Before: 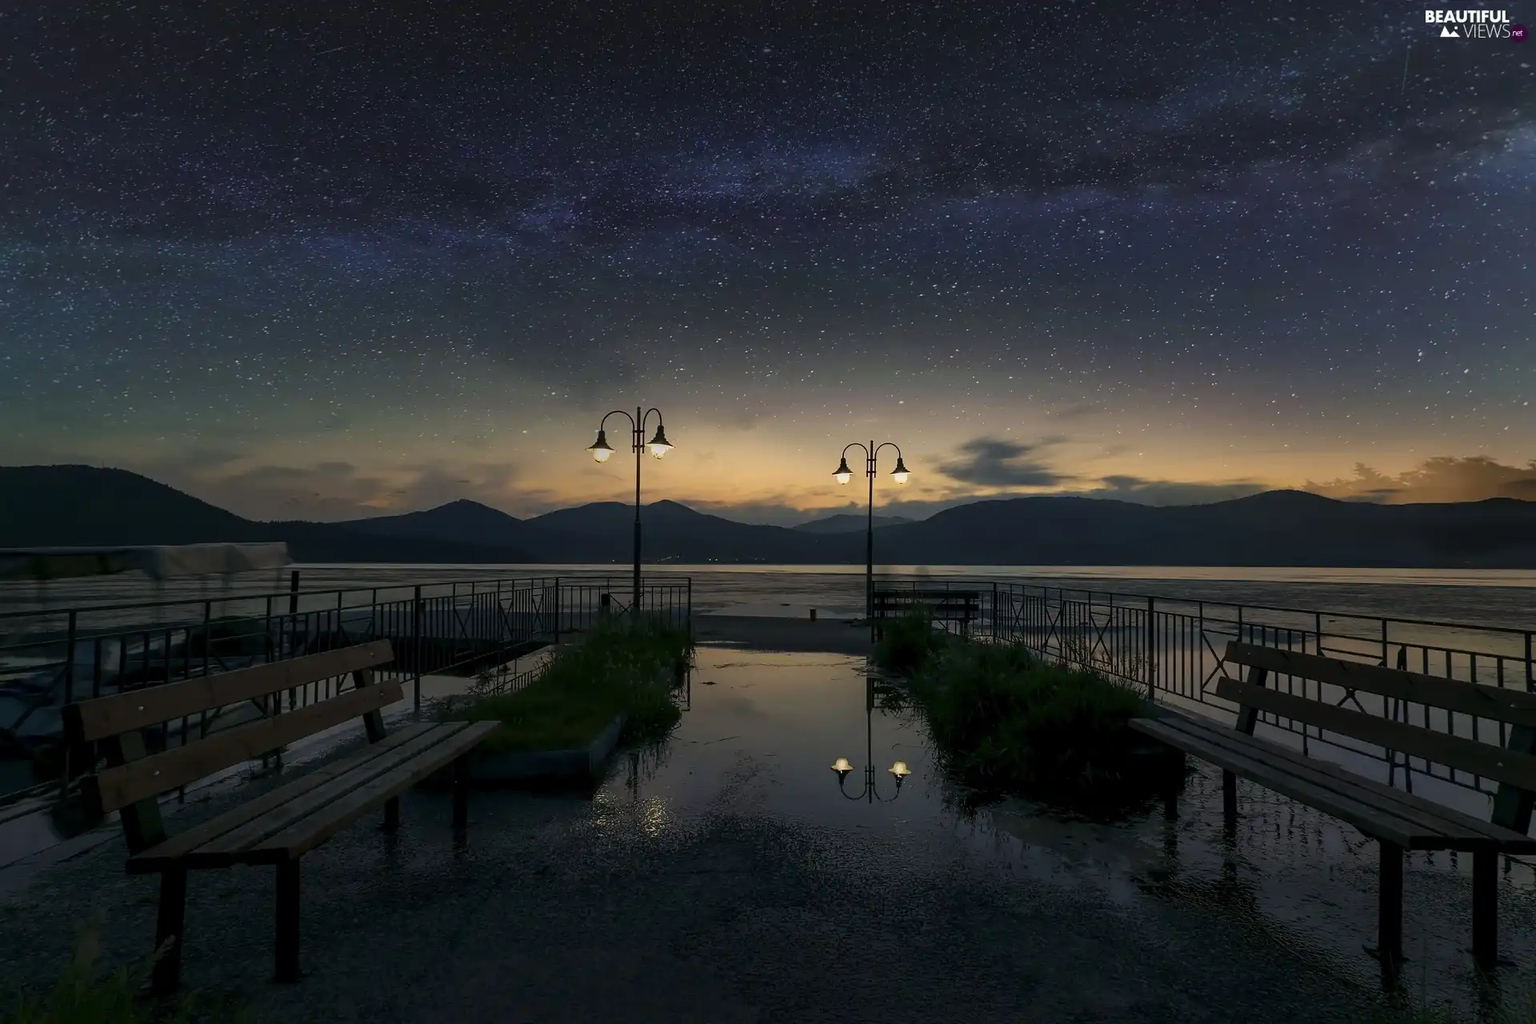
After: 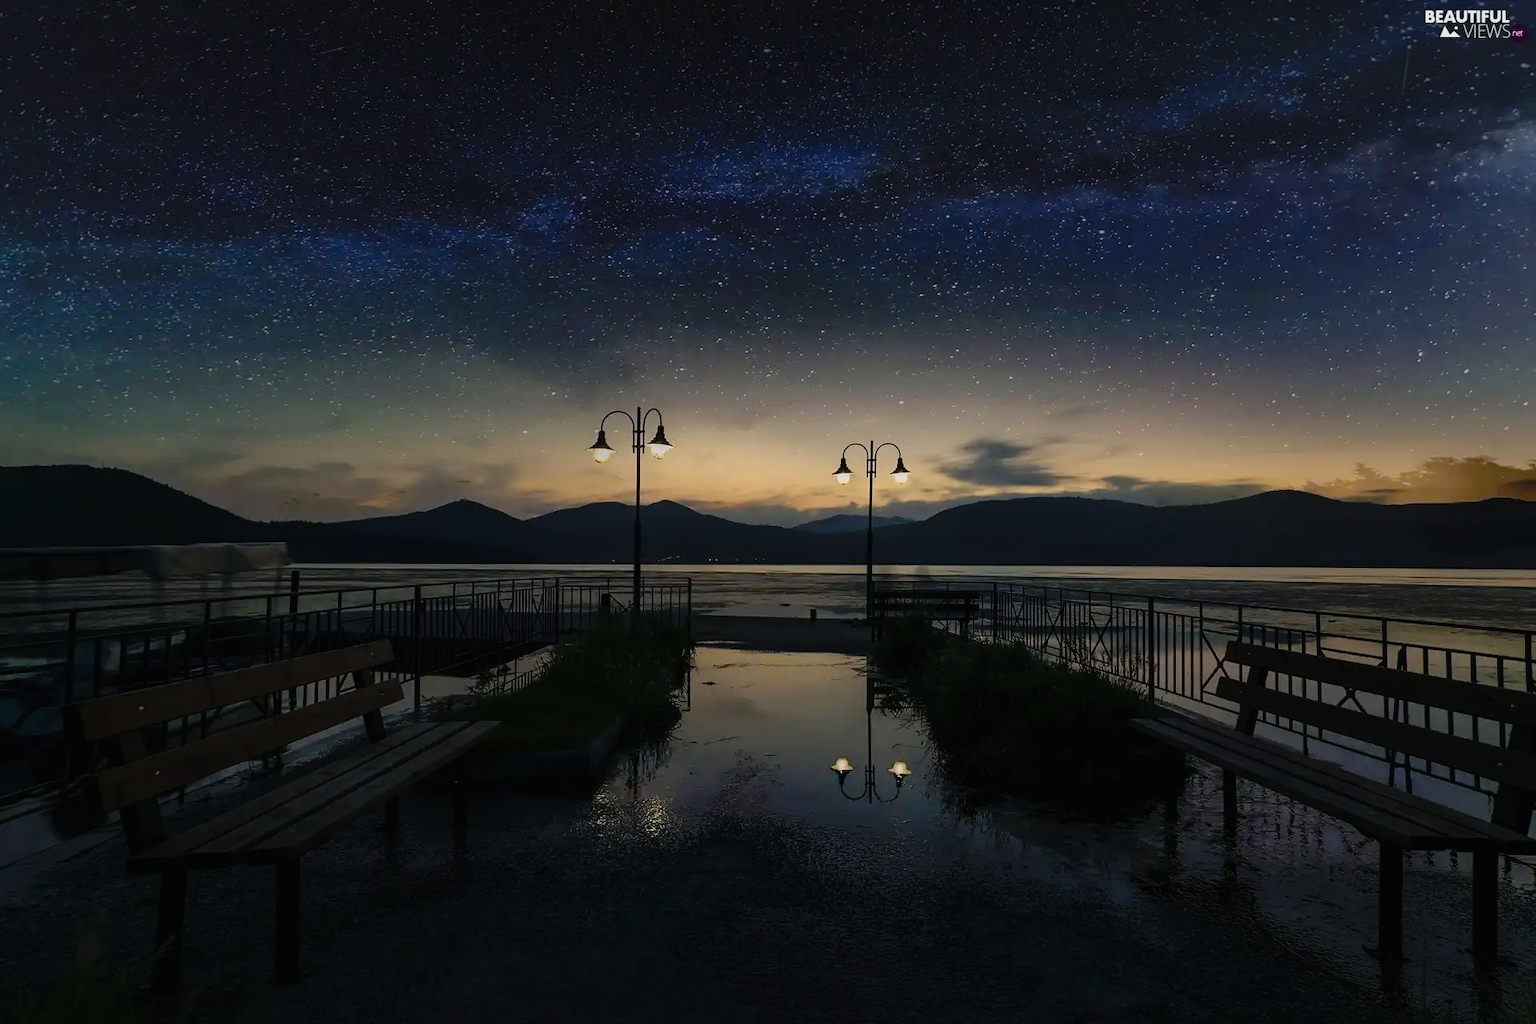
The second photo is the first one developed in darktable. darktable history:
tone curve: curves: ch0 [(0, 0.009) (0.105, 0.054) (0.195, 0.132) (0.289, 0.278) (0.384, 0.391) (0.513, 0.53) (0.66, 0.667) (0.895, 0.863) (1, 0.919)]; ch1 [(0, 0) (0.161, 0.092) (0.35, 0.33) (0.403, 0.395) (0.456, 0.469) (0.502, 0.499) (0.519, 0.514) (0.576, 0.584) (0.642, 0.658) (0.701, 0.742) (1, 0.942)]; ch2 [(0, 0) (0.371, 0.362) (0.437, 0.437) (0.501, 0.5) (0.53, 0.528) (0.569, 0.564) (0.619, 0.58) (0.883, 0.752) (1, 0.929)], preserve colors none
